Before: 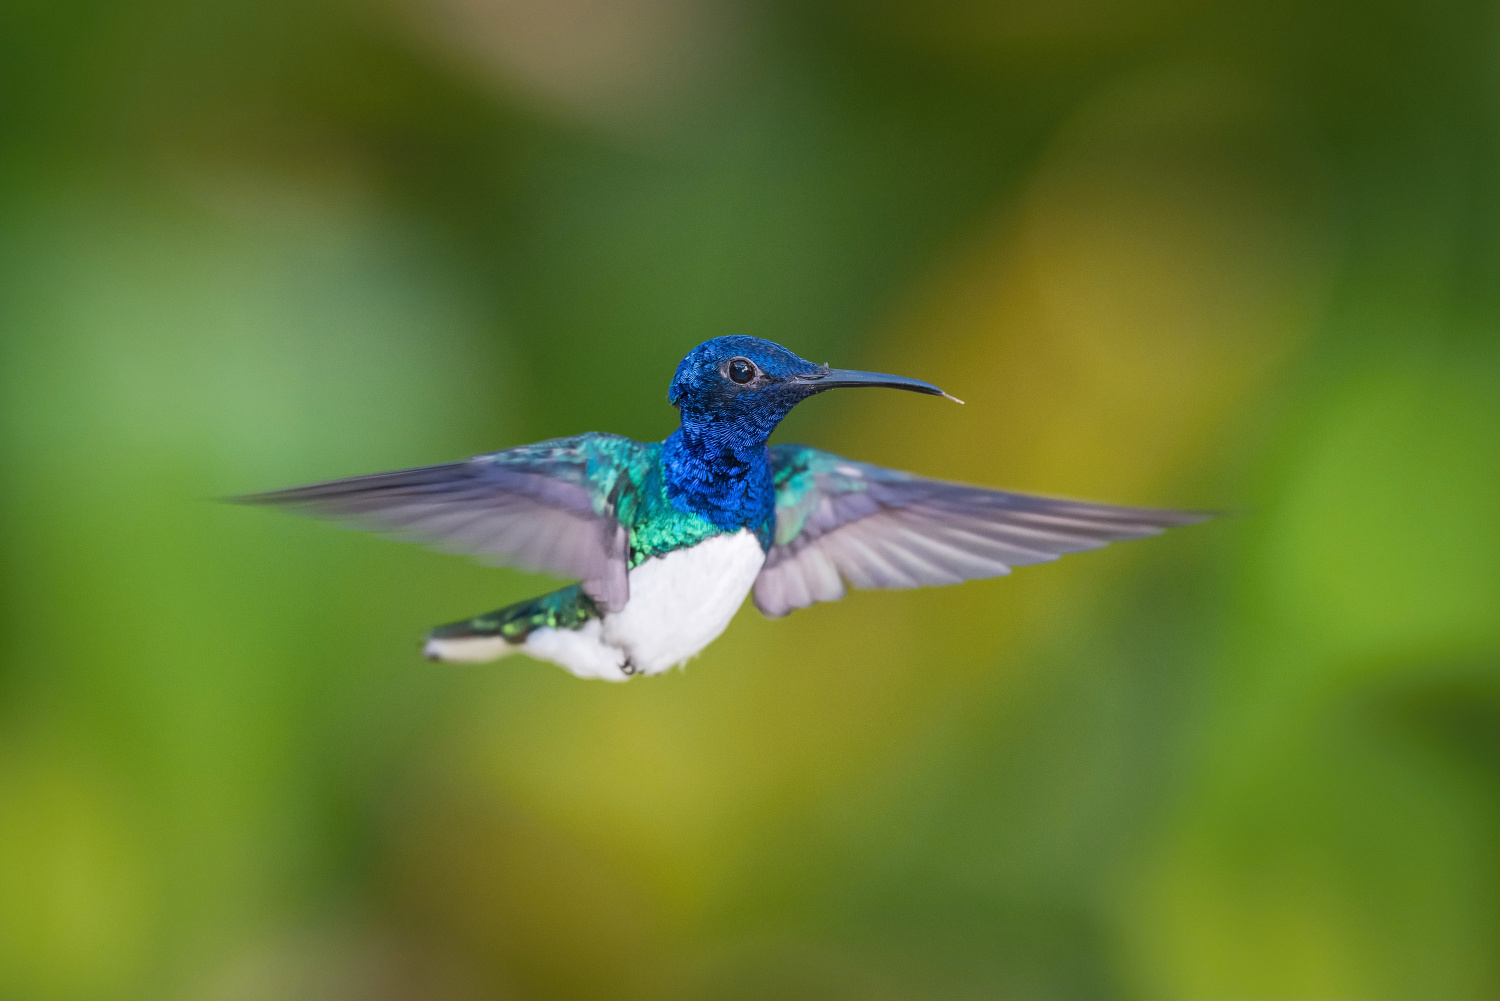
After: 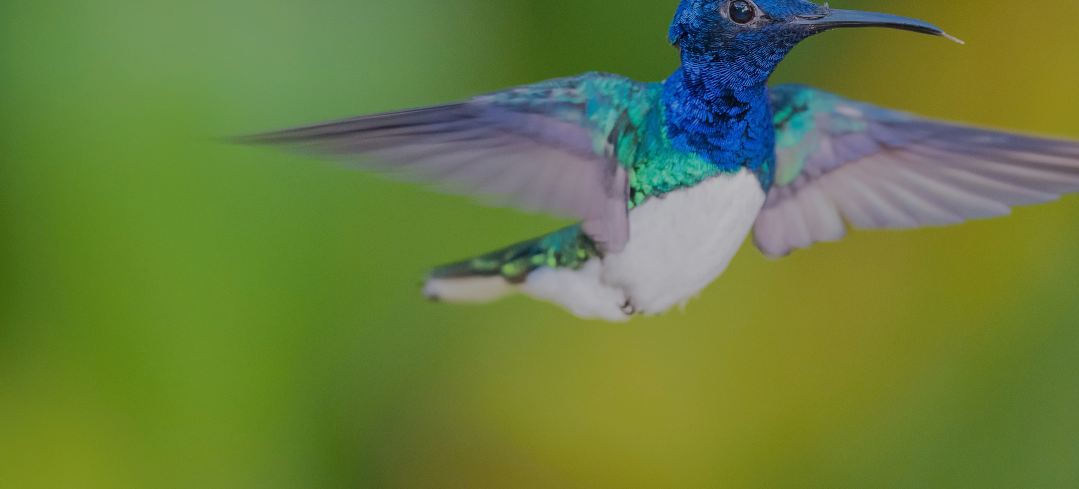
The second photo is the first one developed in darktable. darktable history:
crop: top 36.05%, right 28.051%, bottom 14.978%
tone equalizer: -8 EV -0.026 EV, -7 EV 0.007 EV, -6 EV -0.007 EV, -5 EV 0.007 EV, -4 EV -0.037 EV, -3 EV -0.239 EV, -2 EV -0.646 EV, -1 EV -0.988 EV, +0 EV -0.957 EV, edges refinement/feathering 500, mask exposure compensation -1.57 EV, preserve details no
